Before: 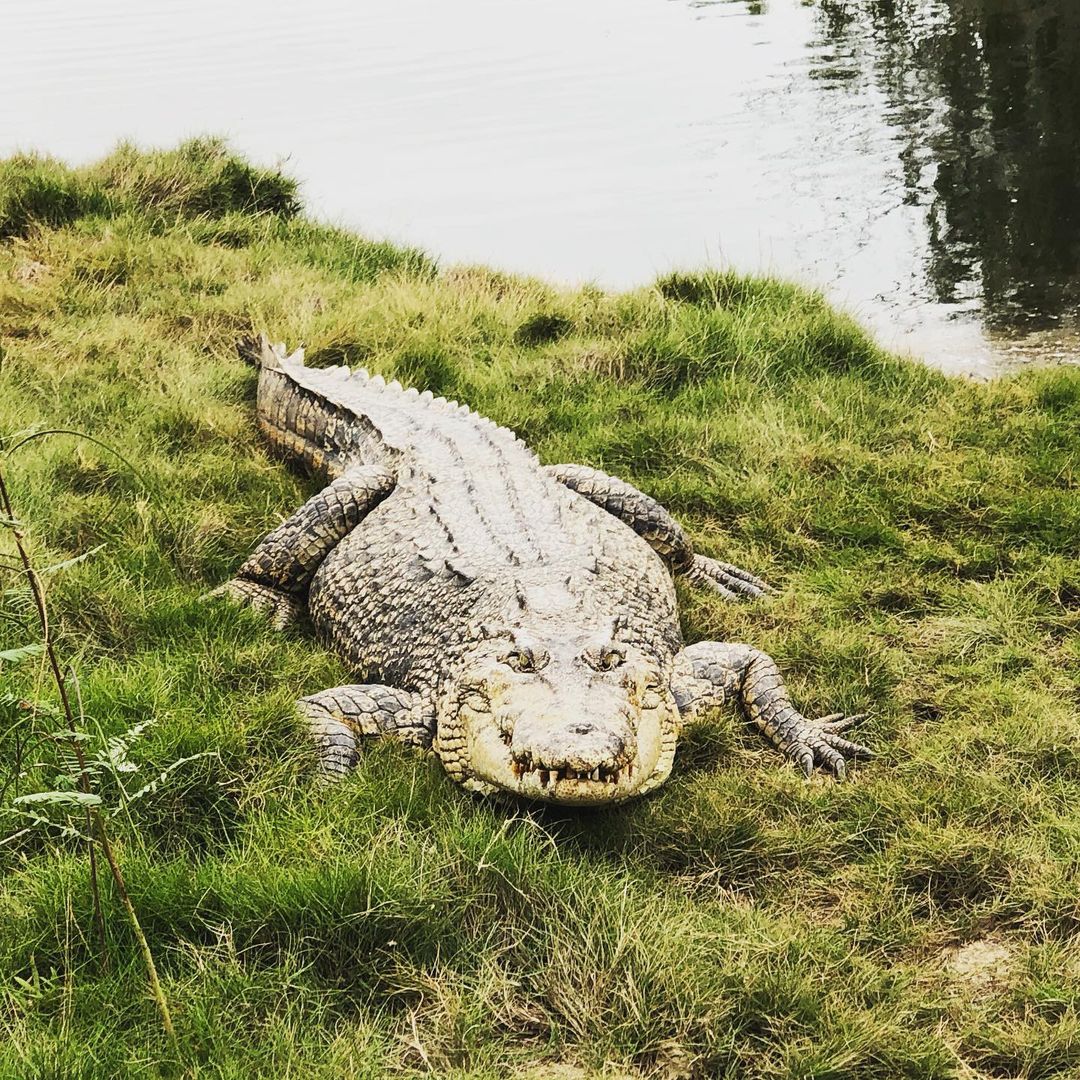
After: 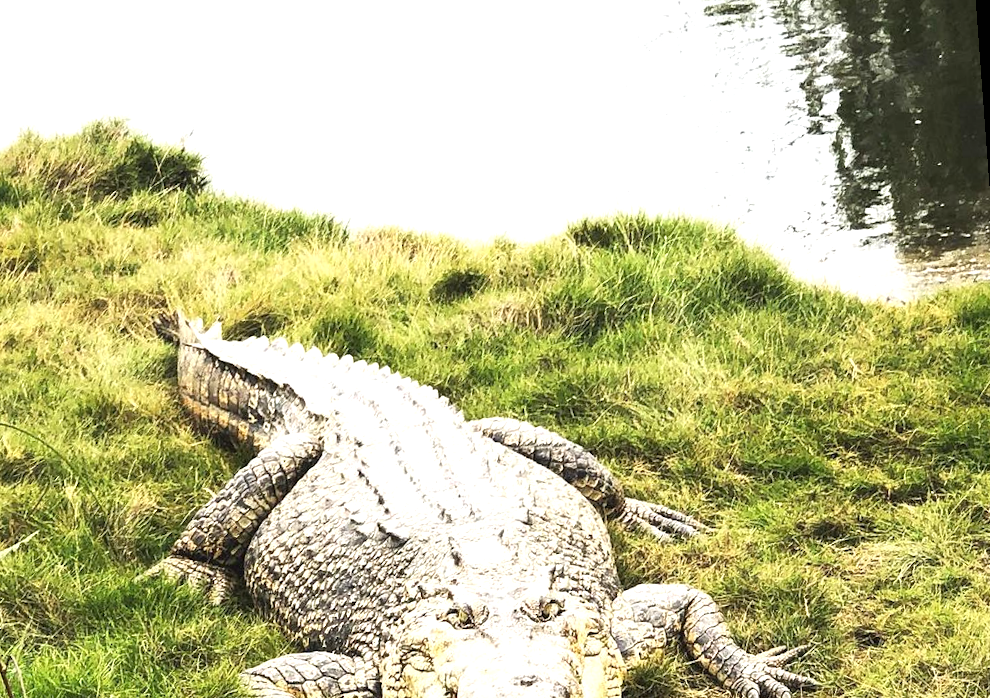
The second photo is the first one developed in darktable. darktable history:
rotate and perspective: rotation -4.25°, automatic cropping off
exposure: black level correction 0, exposure 0.7 EV, compensate exposure bias true, compensate highlight preservation false
crop and rotate: left 9.345%, top 7.22%, right 4.982%, bottom 32.331%
